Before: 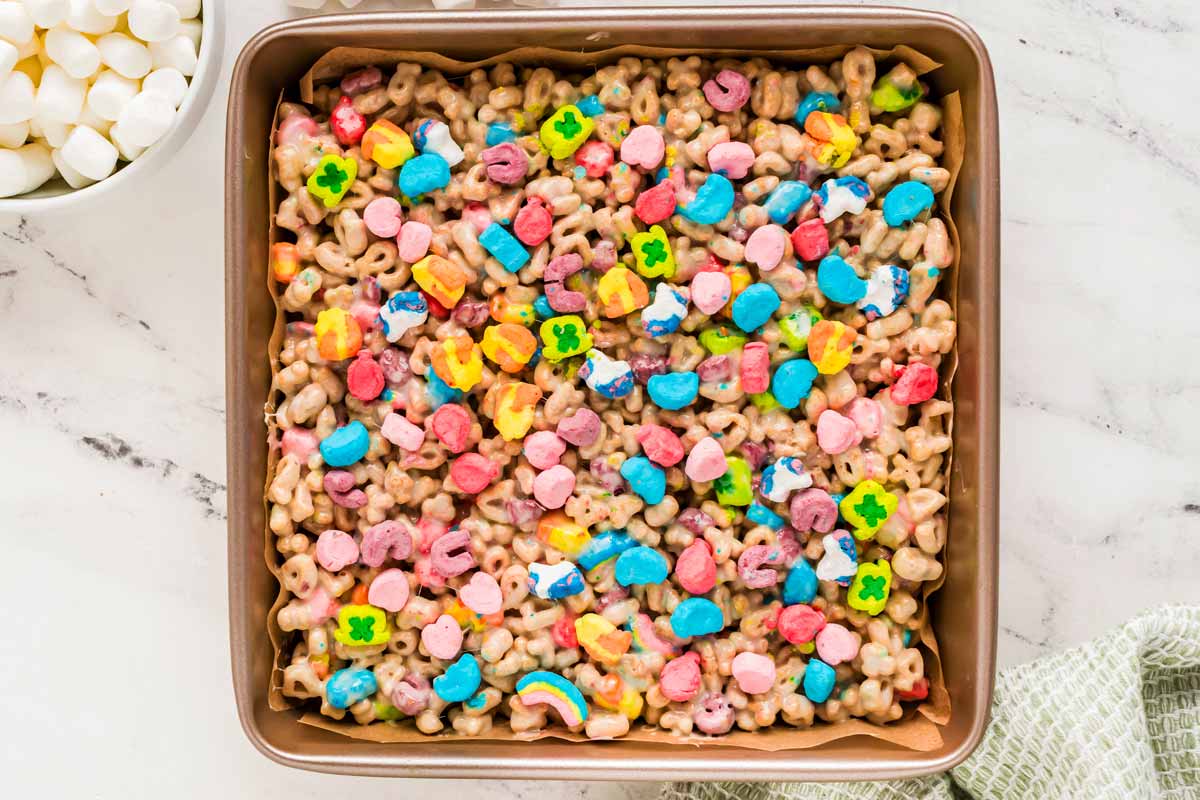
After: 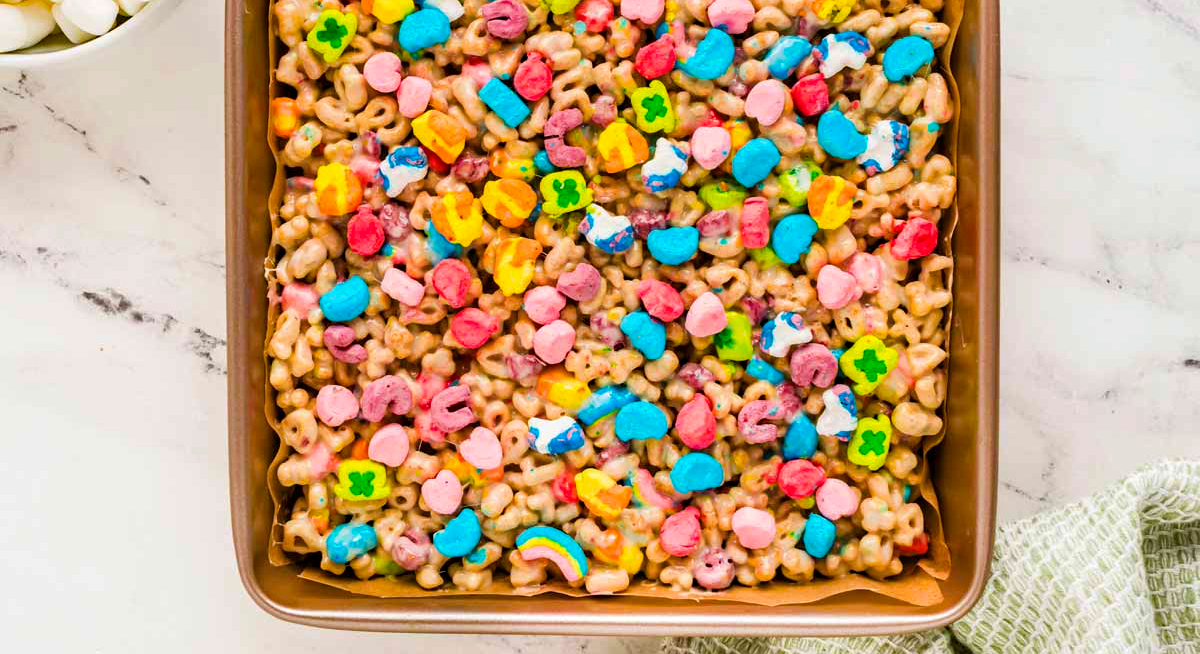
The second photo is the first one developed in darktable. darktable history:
haze removal: strength 0.24, distance 0.245, compatibility mode true, adaptive false
crop and rotate: top 18.222%
color balance rgb: perceptual saturation grading › global saturation 16.61%, global vibrance 20%
